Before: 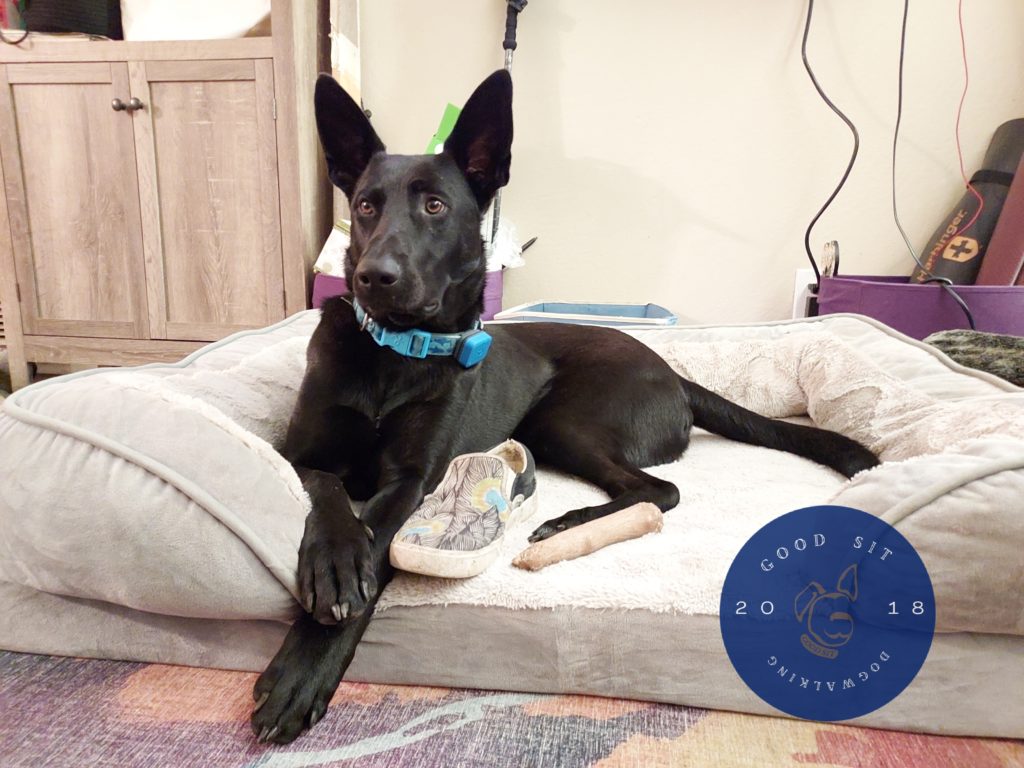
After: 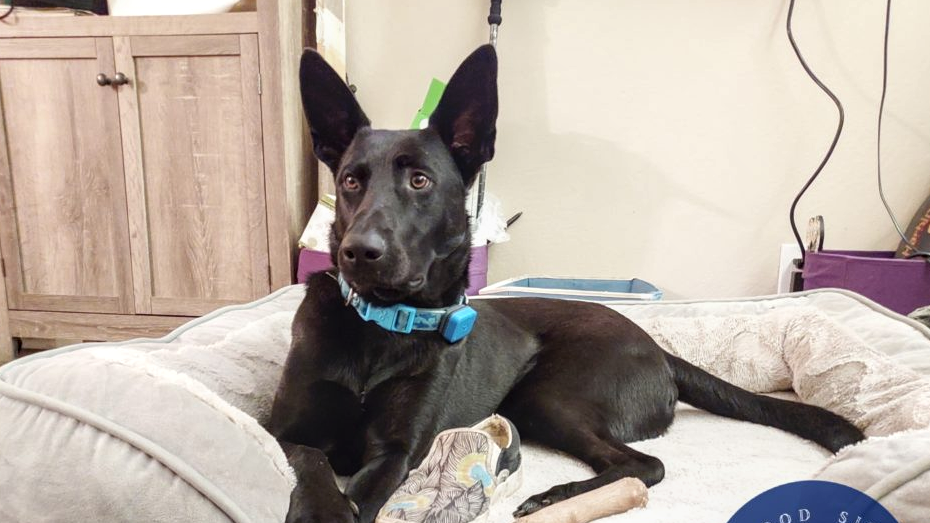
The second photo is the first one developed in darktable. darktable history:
local contrast: on, module defaults
crop: left 1.552%, top 3.359%, right 7.54%, bottom 28.439%
